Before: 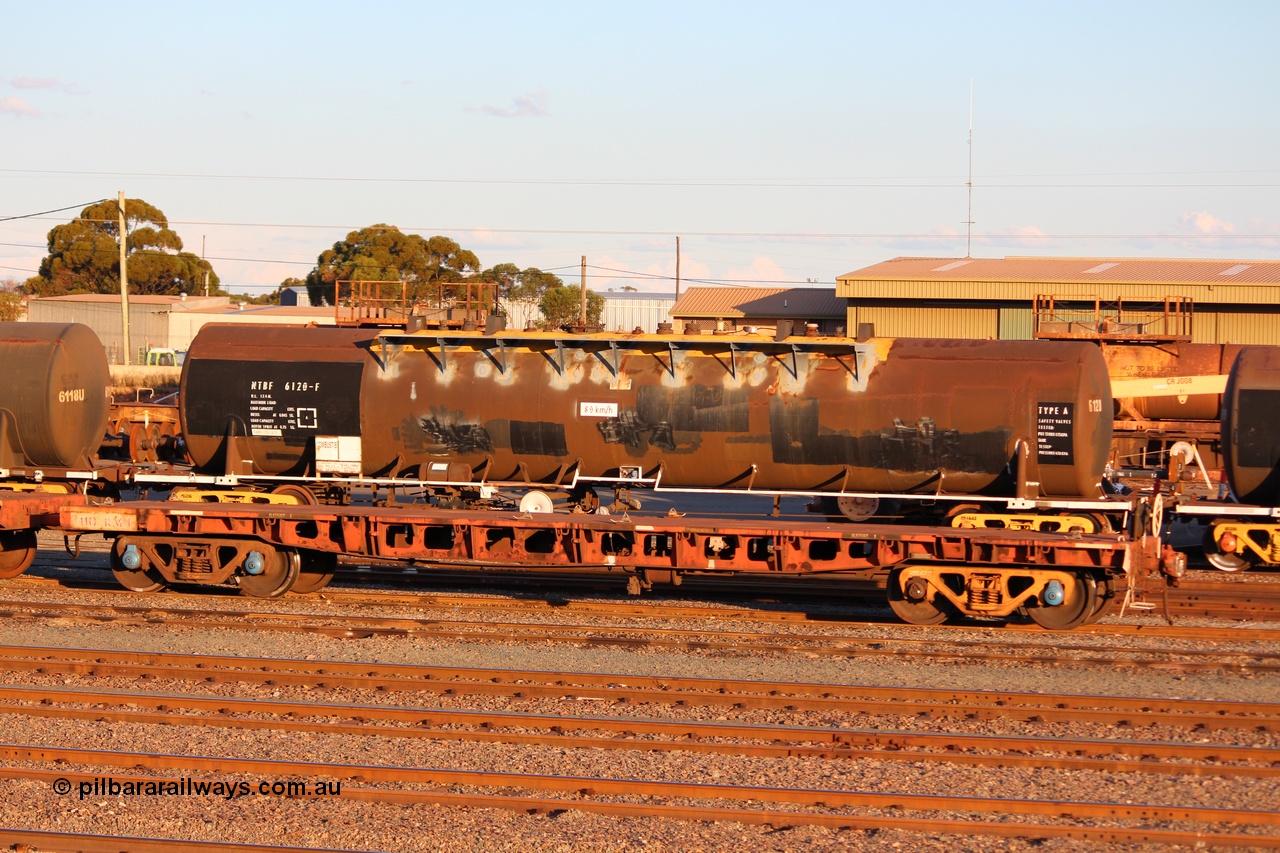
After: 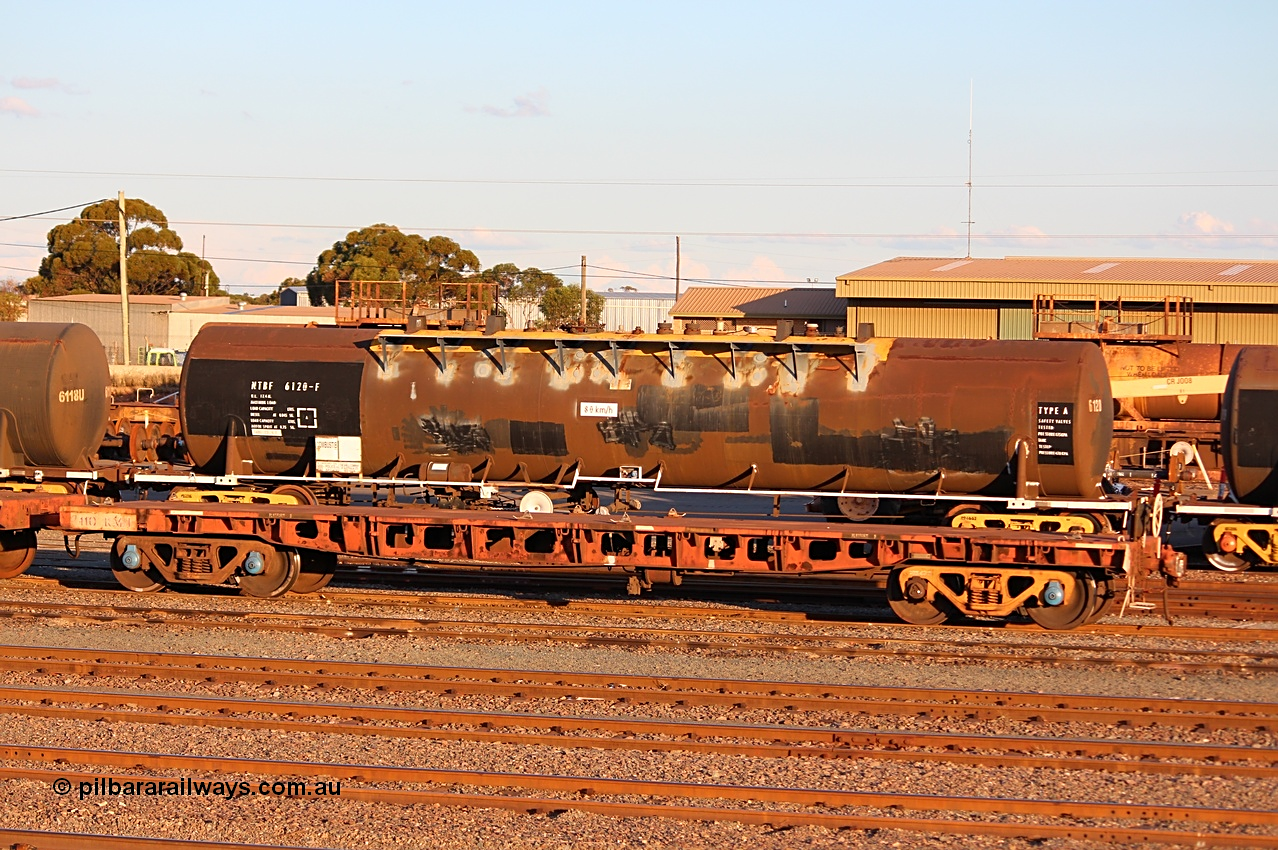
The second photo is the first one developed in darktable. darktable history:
crop: top 0.05%, bottom 0.098%
sharpen: on, module defaults
